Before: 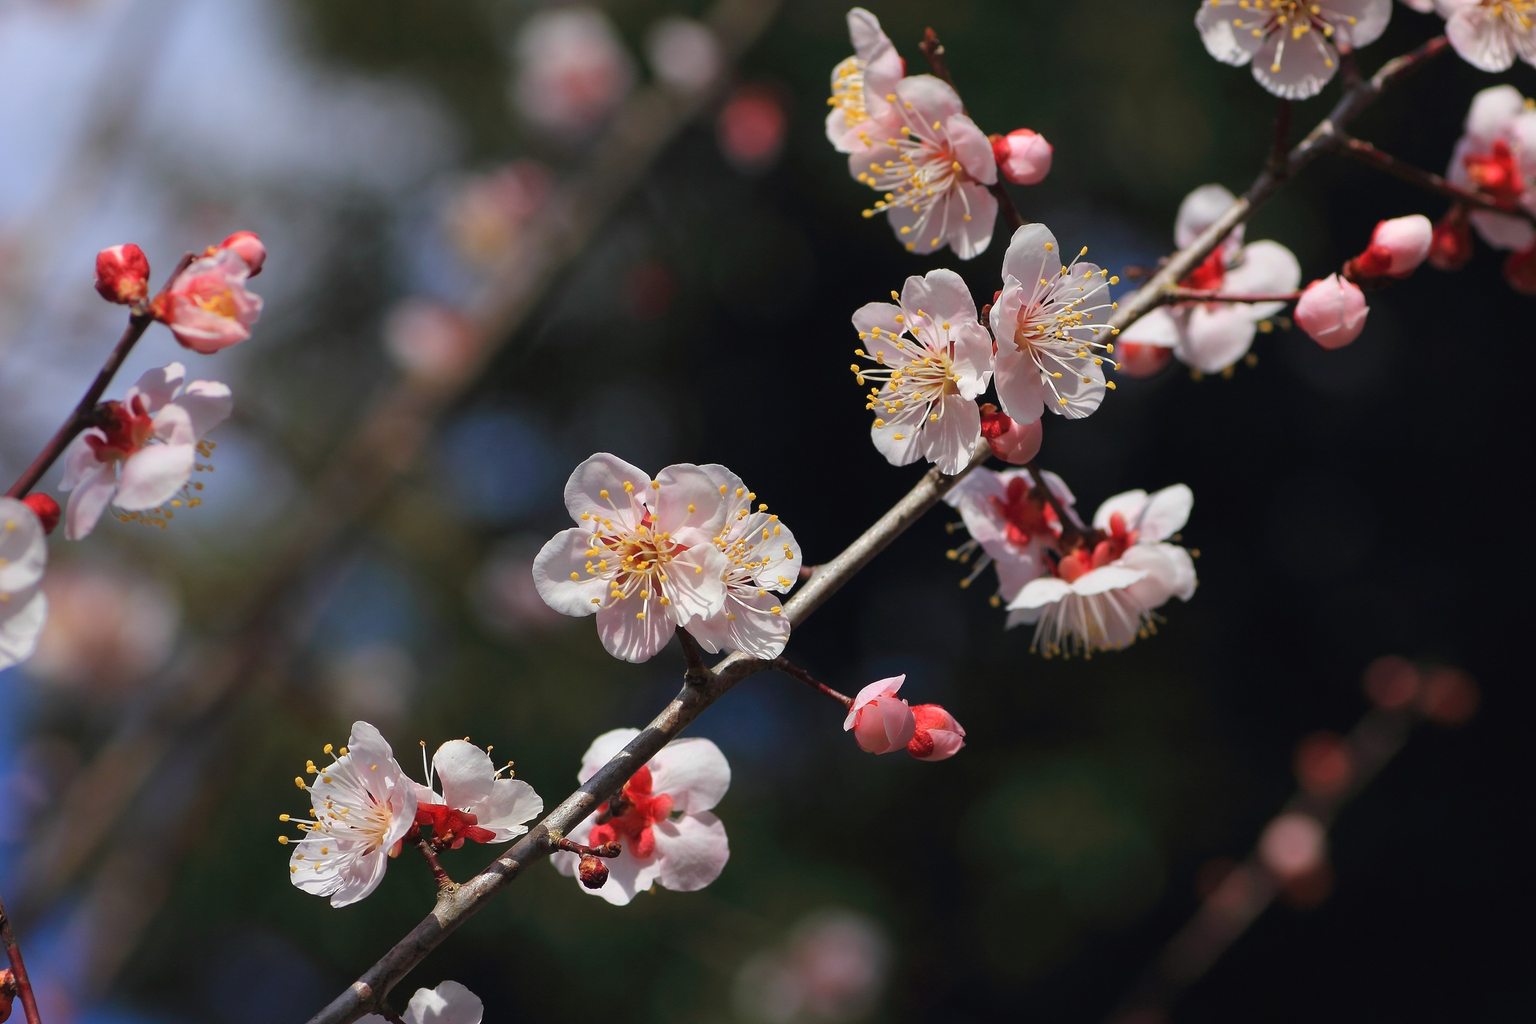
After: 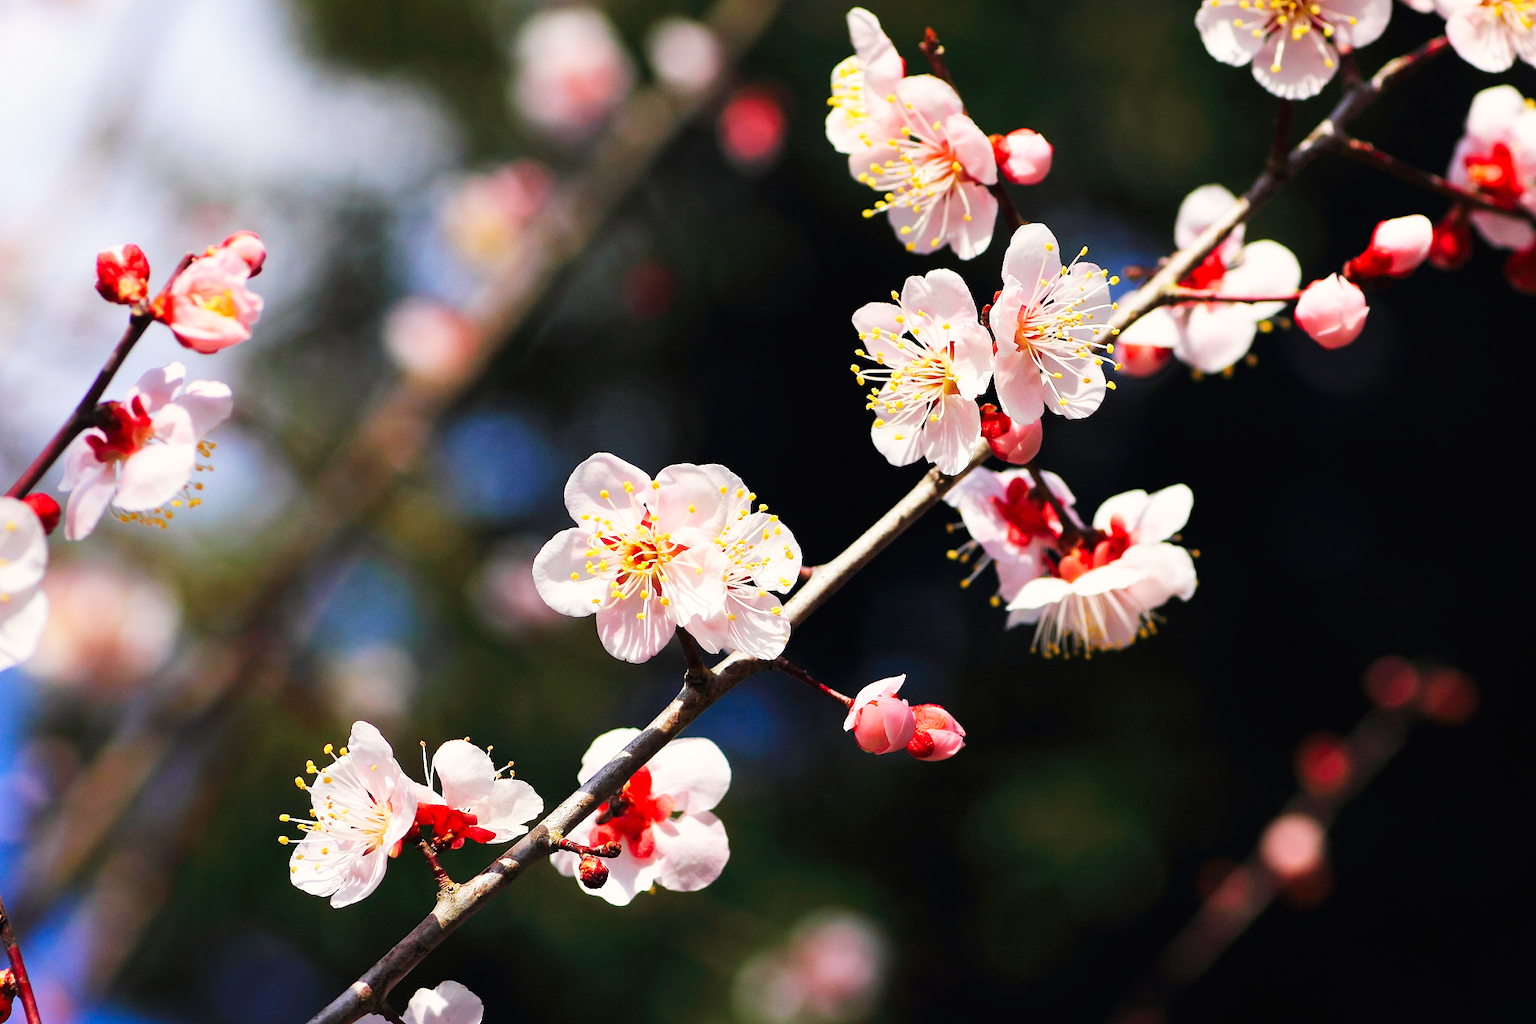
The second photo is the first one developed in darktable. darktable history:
color correction: highlights a* 0.813, highlights b* 2.82, saturation 1.09
base curve: curves: ch0 [(0, 0) (0.007, 0.004) (0.027, 0.03) (0.046, 0.07) (0.207, 0.54) (0.442, 0.872) (0.673, 0.972) (1, 1)], preserve colors none
